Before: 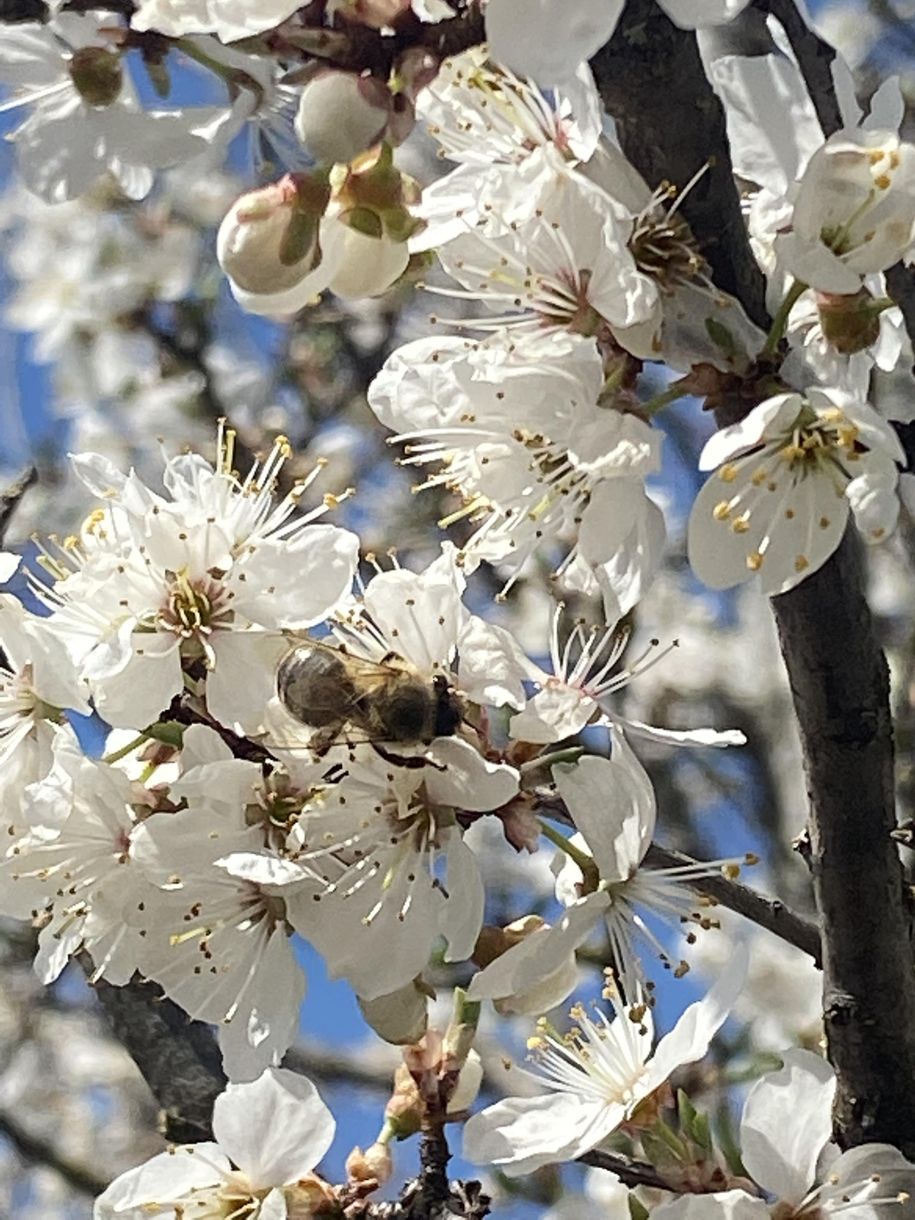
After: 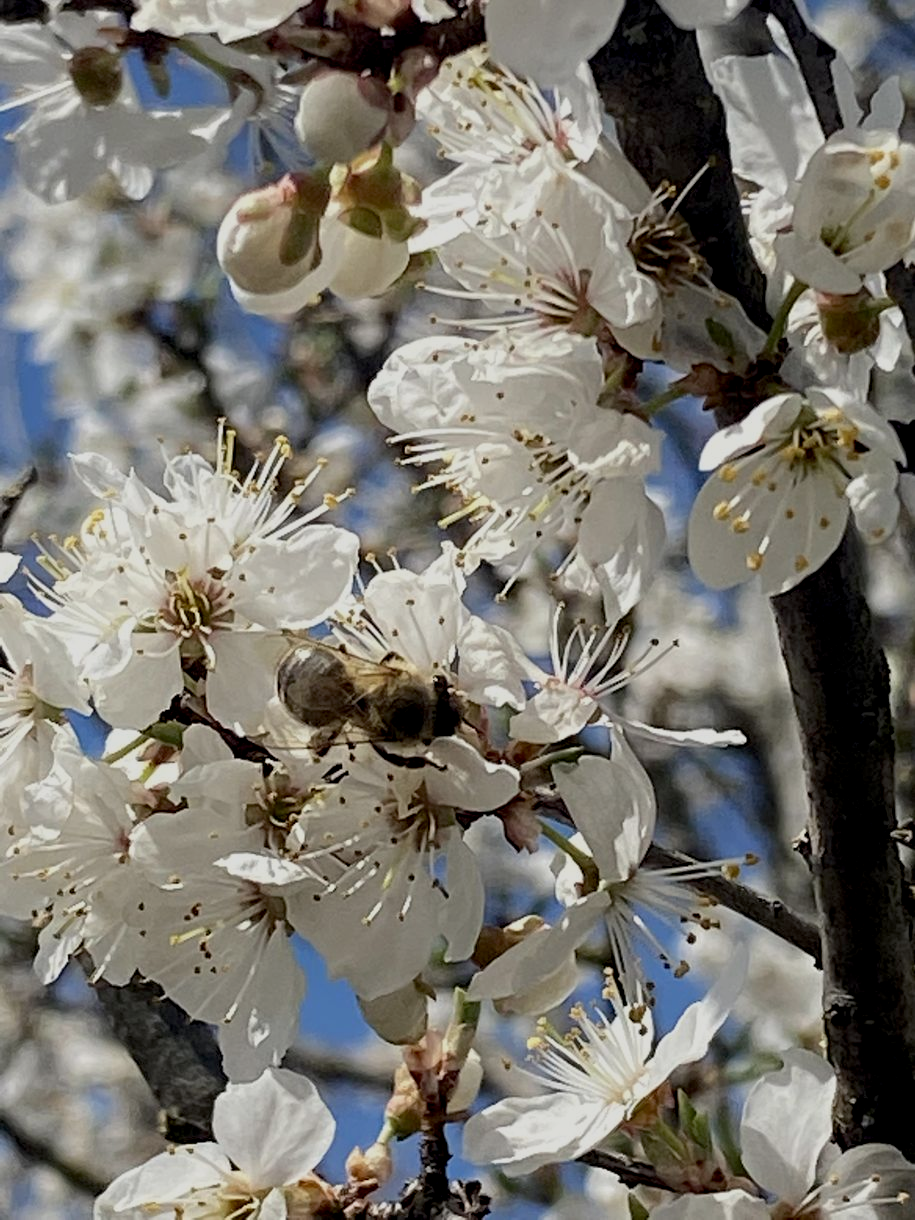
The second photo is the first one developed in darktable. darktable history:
exposure: black level correction 0.011, exposure -0.479 EV, compensate exposure bias true, compensate highlight preservation false
